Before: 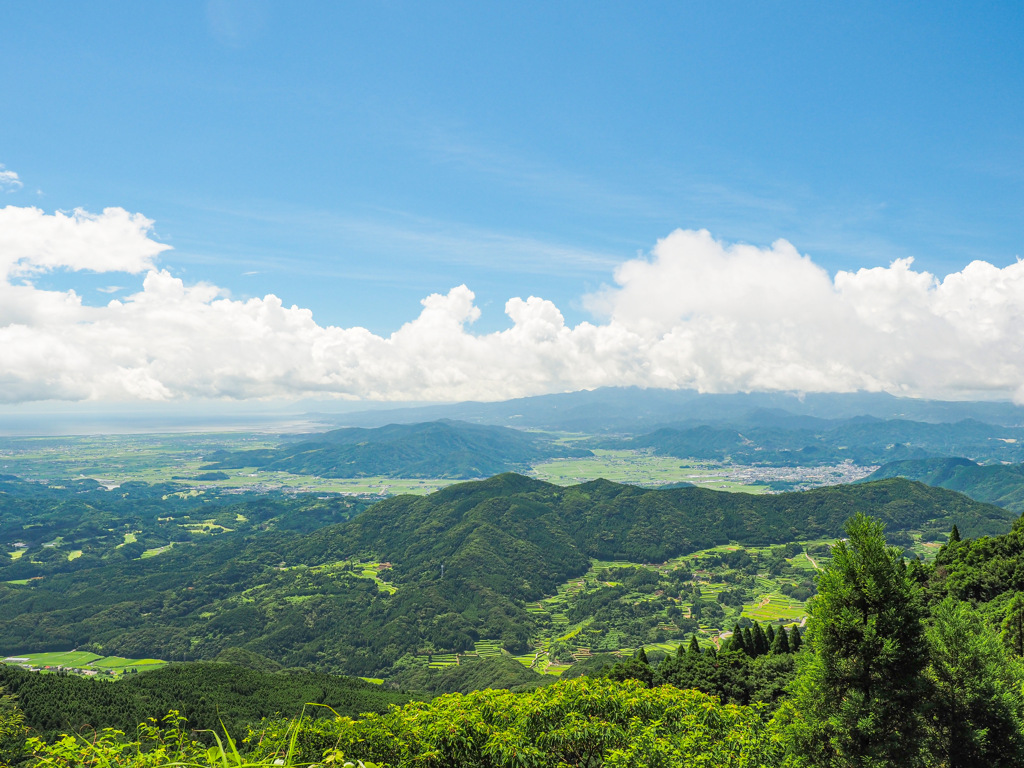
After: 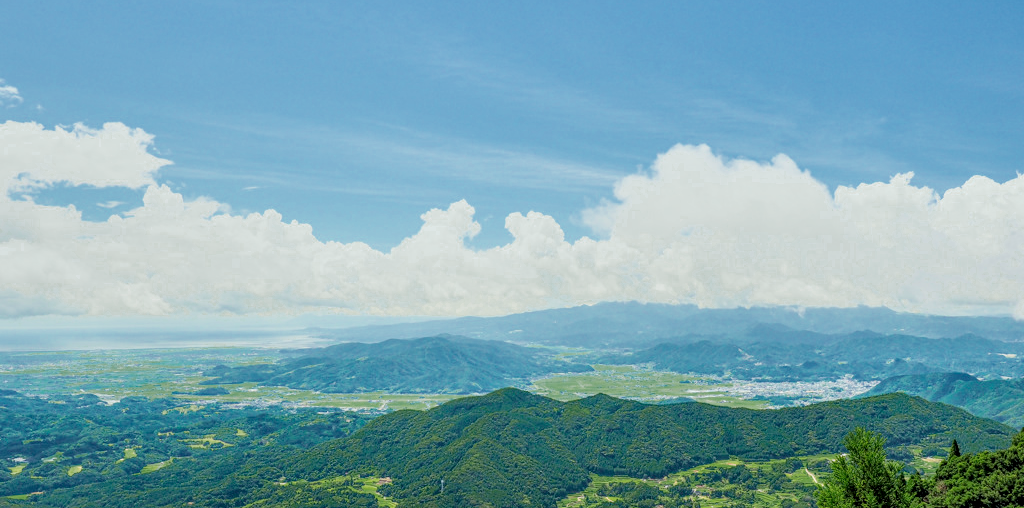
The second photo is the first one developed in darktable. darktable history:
crop: top 11.161%, bottom 22.655%
exposure: black level correction 0, exposure 1.101 EV, compensate highlight preservation false
local contrast: highlights 22%, detail 196%
color zones: curves: ch0 [(0, 0.558) (0.143, 0.548) (0.286, 0.447) (0.429, 0.259) (0.571, 0.5) (0.714, 0.5) (0.857, 0.593) (1, 0.558)]; ch1 [(0, 0.543) (0.01, 0.544) (0.12, 0.492) (0.248, 0.458) (0.5, 0.534) (0.748, 0.5) (0.99, 0.469) (1, 0.543)]; ch2 [(0, 0.507) (0.143, 0.522) (0.286, 0.505) (0.429, 0.5) (0.571, 0.5) (0.714, 0.5) (0.857, 0.5) (1, 0.507)]
velvia: on, module defaults
color calibration: illuminant Planckian (black body), x 0.35, y 0.351, temperature 4780.76 K
filmic rgb: middle gray luminance 2.64%, black relative exposure -10.04 EV, white relative exposure 6.99 EV, dynamic range scaling 10.32%, target black luminance 0%, hardness 3.18, latitude 43.79%, contrast 0.665, highlights saturation mix 4.06%, shadows ↔ highlights balance 13.47%, iterations of high-quality reconstruction 0
